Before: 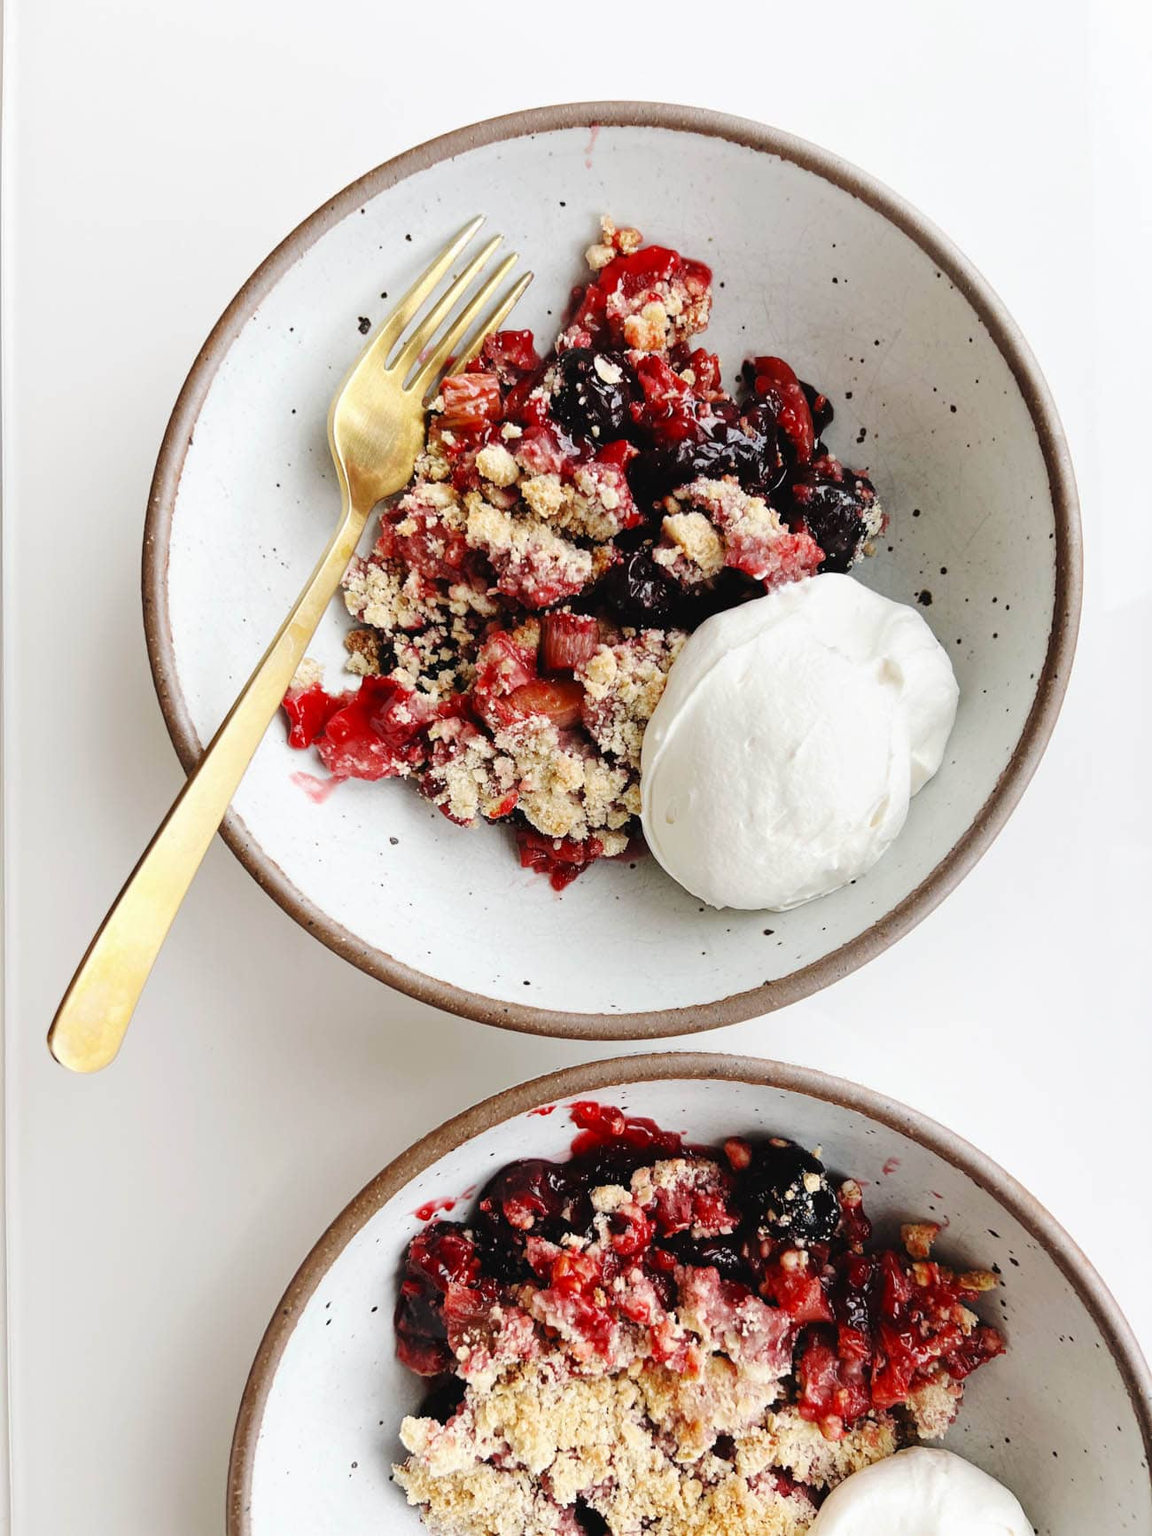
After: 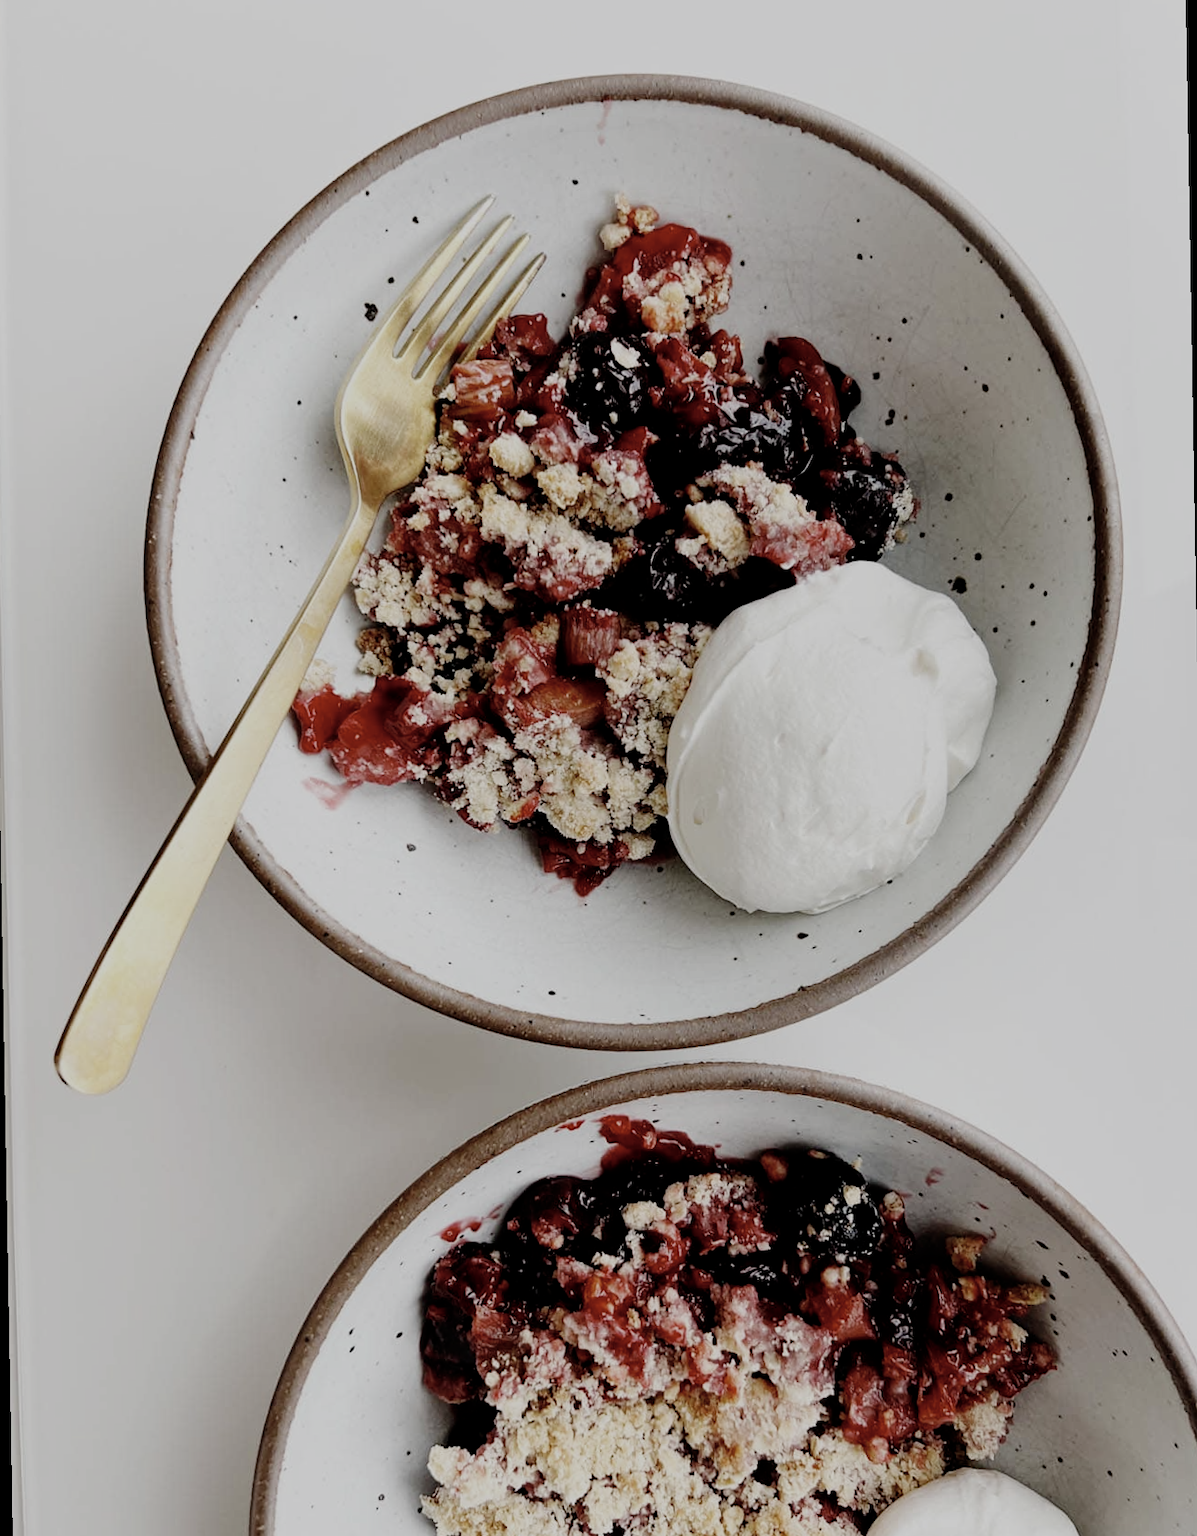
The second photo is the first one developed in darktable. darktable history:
rotate and perspective: rotation -1°, crop left 0.011, crop right 0.989, crop top 0.025, crop bottom 0.975
filmic rgb: middle gray luminance 29%, black relative exposure -10.3 EV, white relative exposure 5.5 EV, threshold 6 EV, target black luminance 0%, hardness 3.95, latitude 2.04%, contrast 1.132, highlights saturation mix 5%, shadows ↔ highlights balance 15.11%, add noise in highlights 0, preserve chrominance no, color science v3 (2019), use custom middle-gray values true, iterations of high-quality reconstruction 0, contrast in highlights soft, enable highlight reconstruction true
contrast brightness saturation: contrast 0.1, saturation -0.36
